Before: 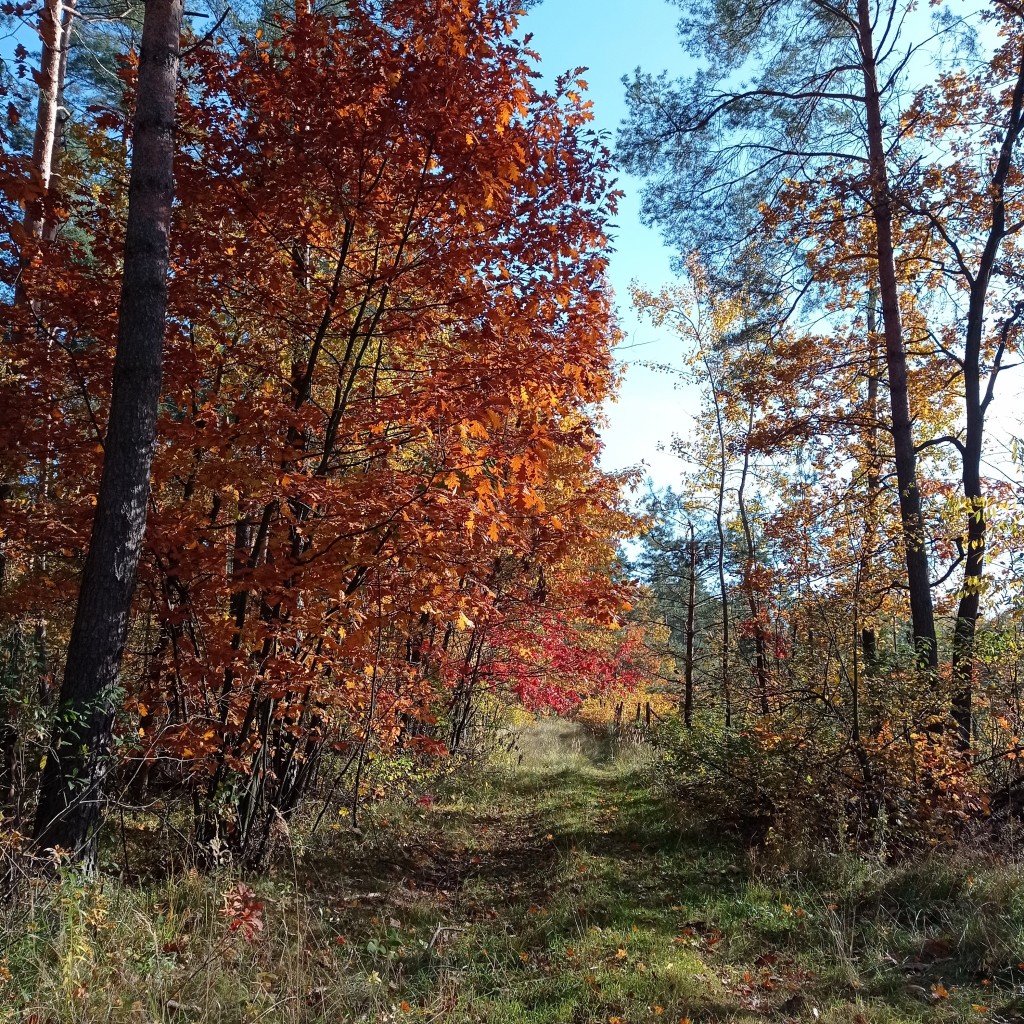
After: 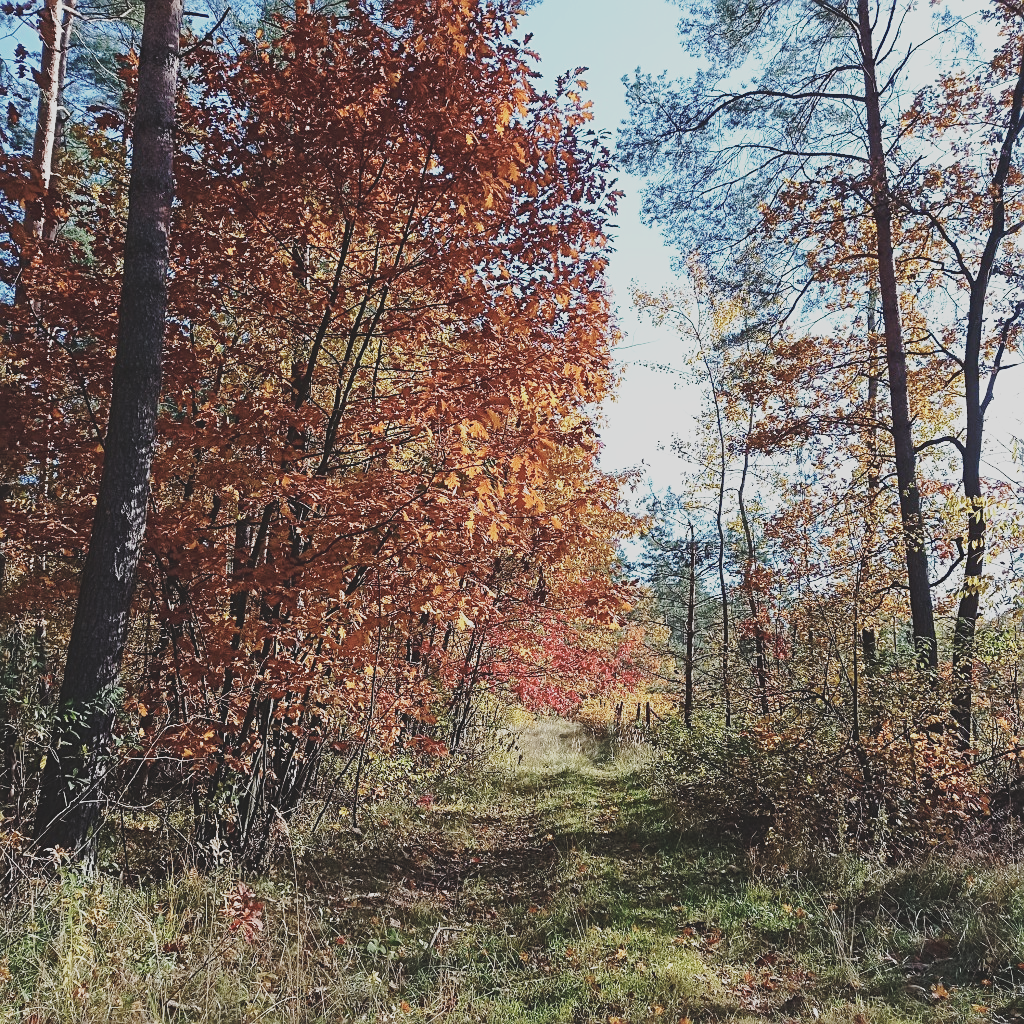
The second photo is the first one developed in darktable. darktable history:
velvia: on, module defaults
base curve: curves: ch0 [(0, 0) (0.036, 0.037) (0.121, 0.228) (0.46, 0.76) (0.859, 0.983) (1, 1)], preserve colors none
sharpen: on, module defaults
contrast brightness saturation: contrast -0.267, saturation -0.437
